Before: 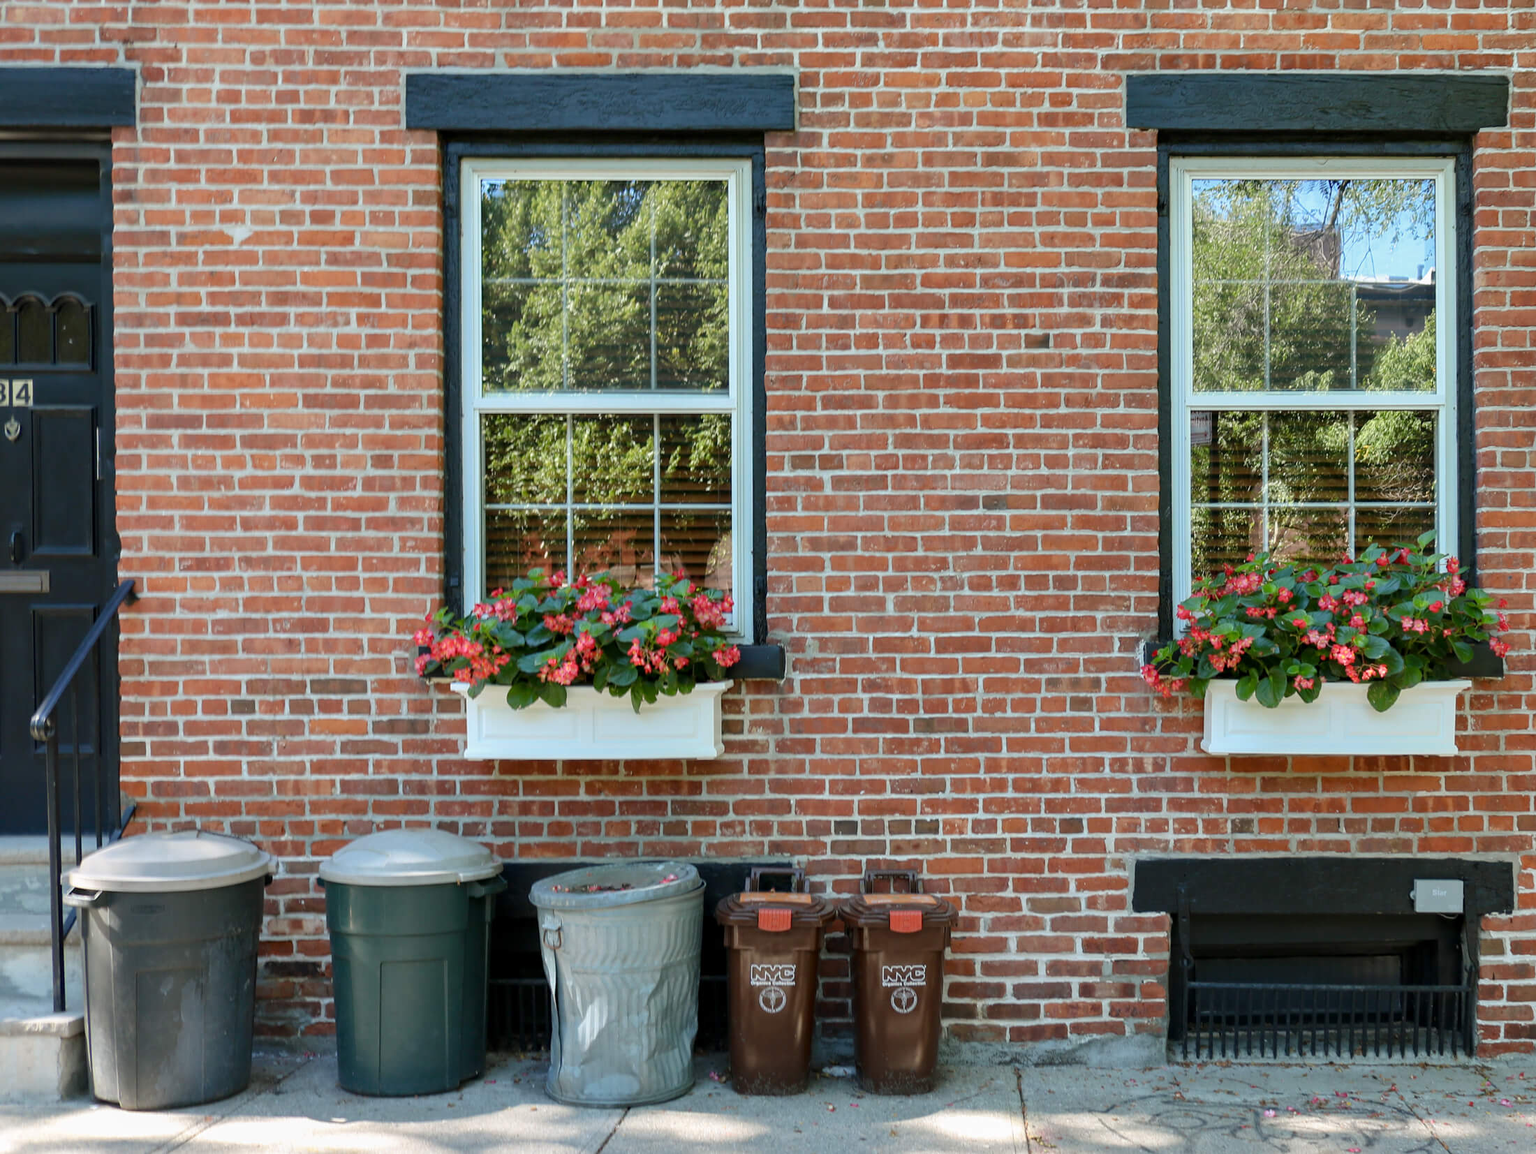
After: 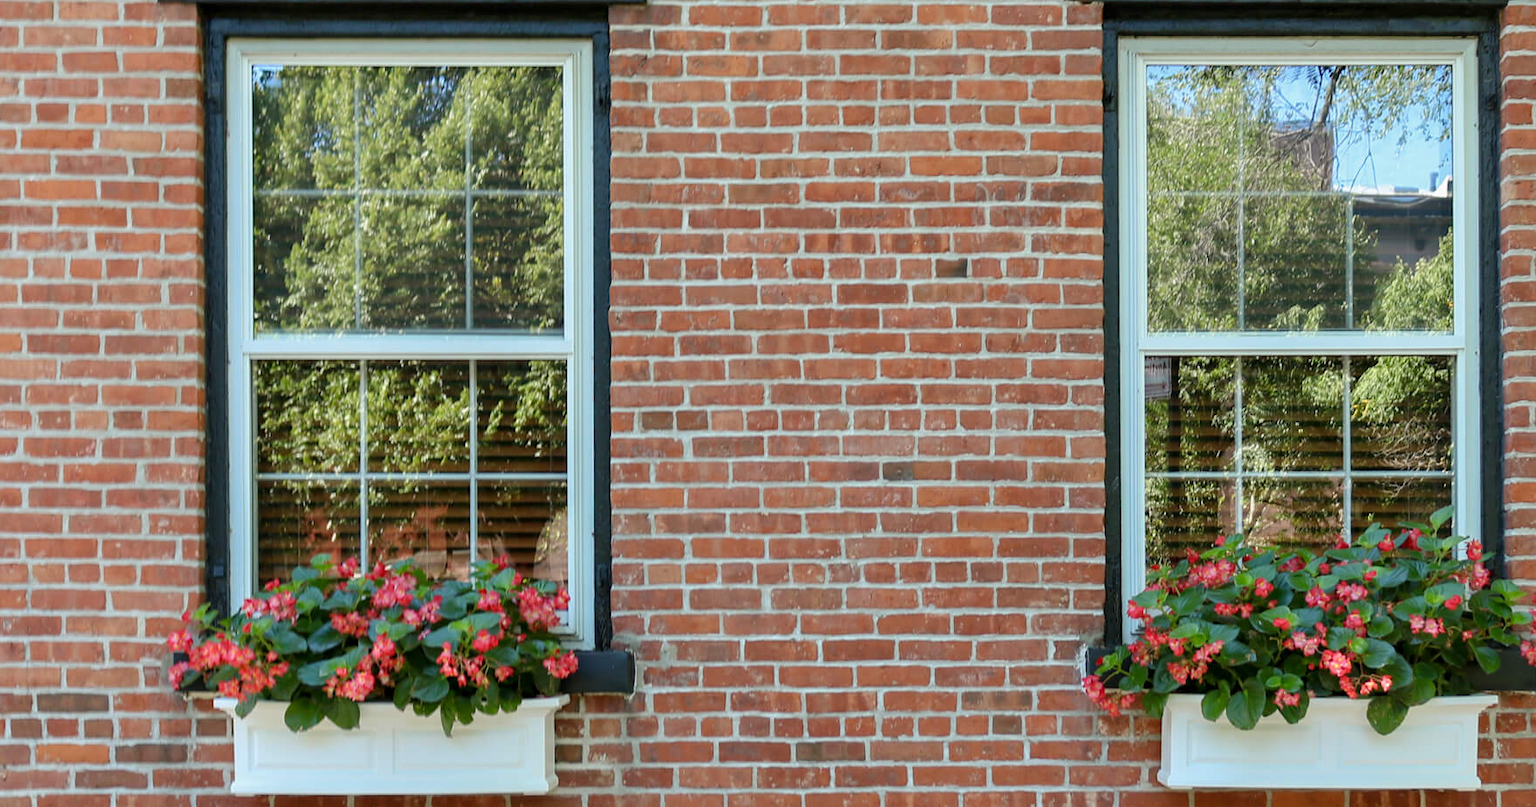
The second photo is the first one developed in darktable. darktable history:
crop: left 18.274%, top 11.084%, right 2.195%, bottom 33.263%
